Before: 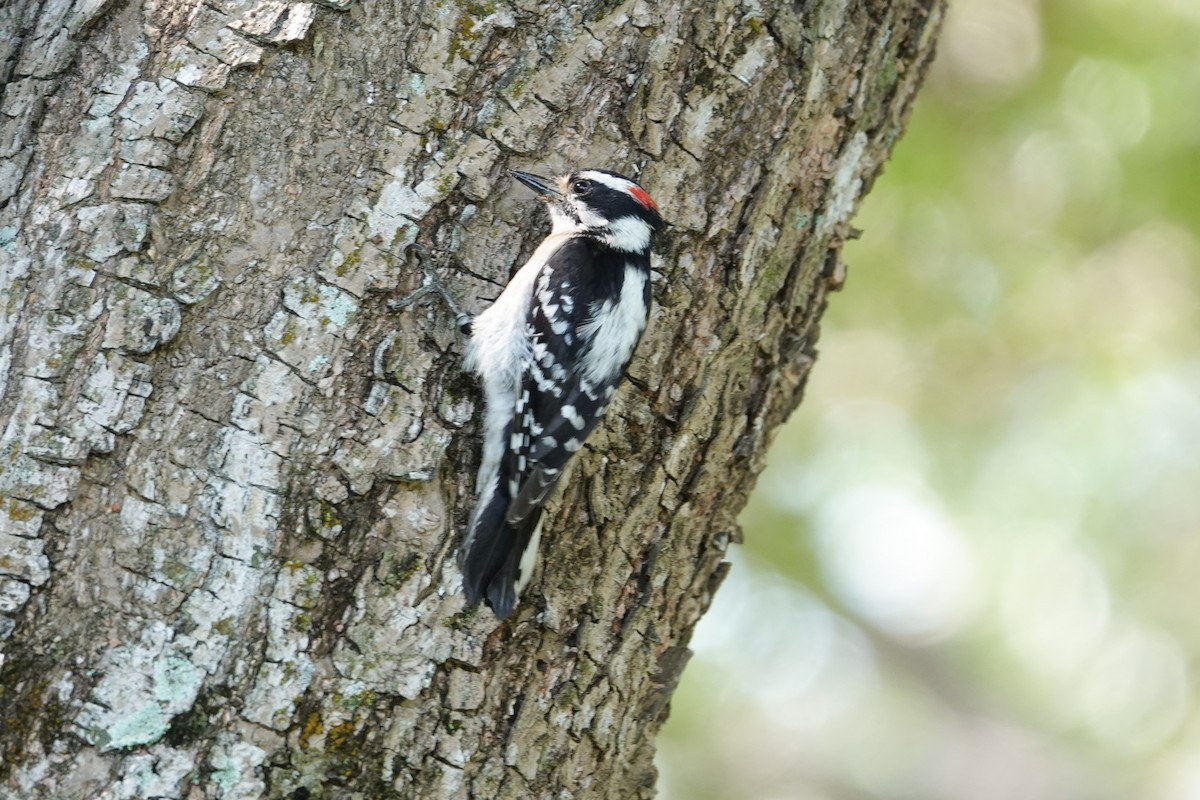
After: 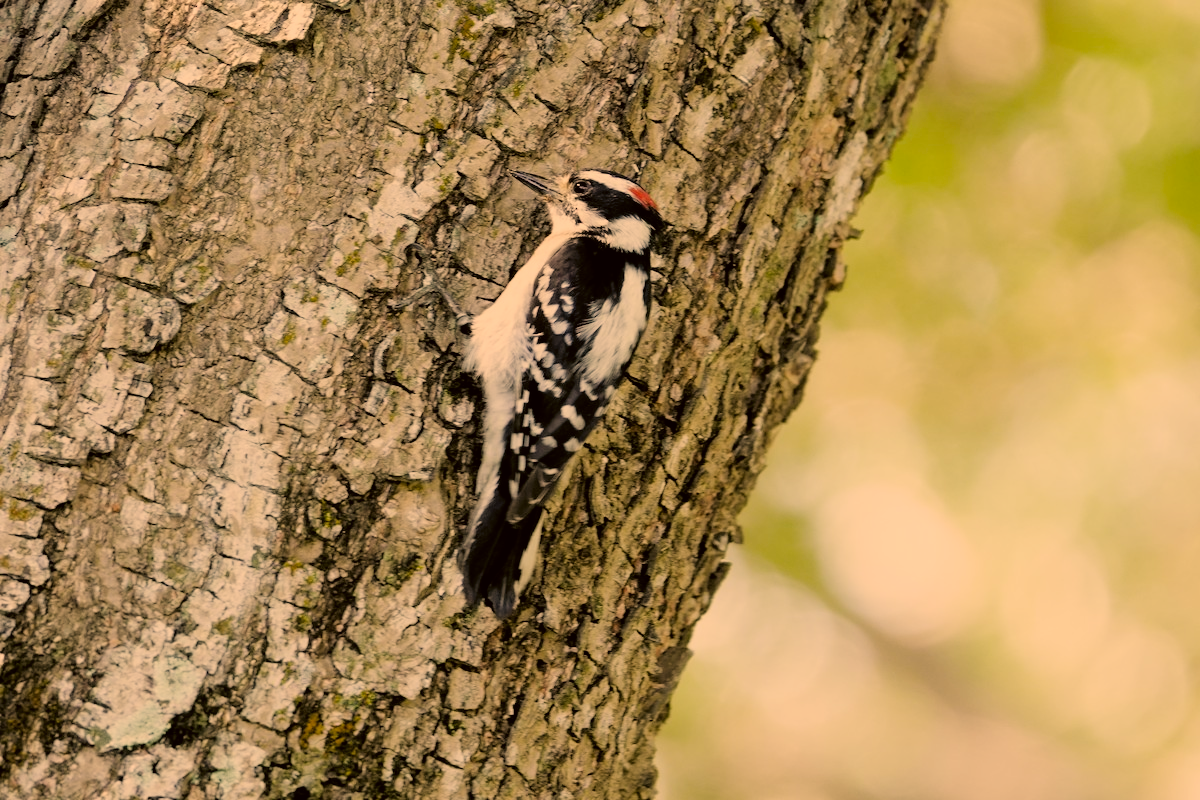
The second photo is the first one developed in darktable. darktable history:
filmic rgb: black relative exposure -5 EV, hardness 2.88, contrast 1.1, highlights saturation mix -20%
color correction: highlights a* 17.94, highlights b* 35.39, shadows a* 1.48, shadows b* 6.42, saturation 1.01
